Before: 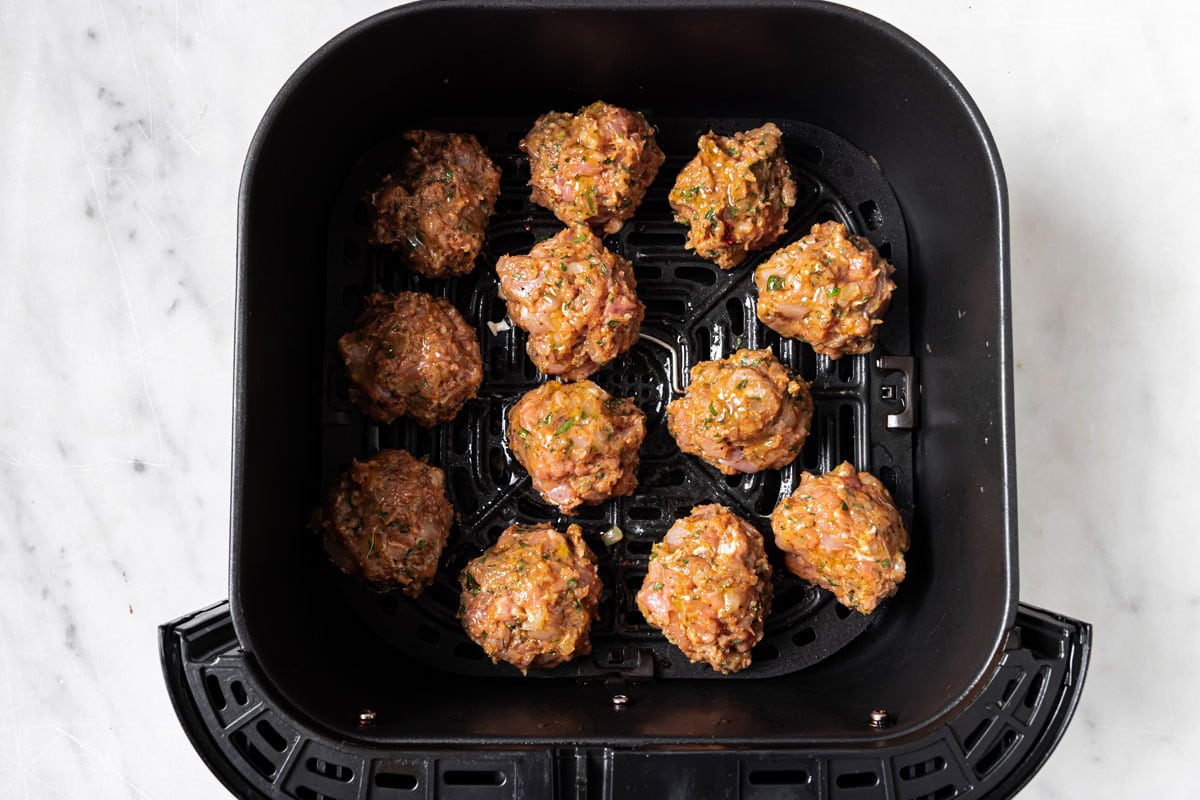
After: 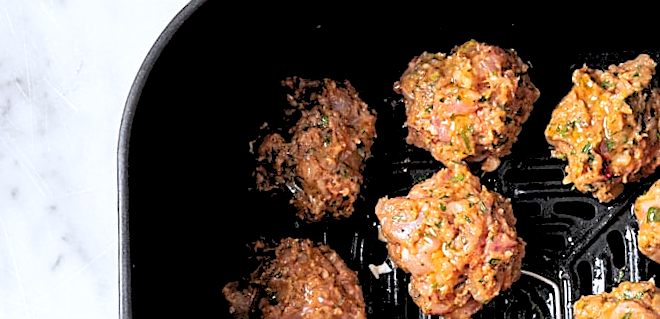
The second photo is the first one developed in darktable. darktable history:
sharpen: on, module defaults
white balance: red 0.976, blue 1.04
rgb levels: preserve colors sum RGB, levels [[0.038, 0.433, 0.934], [0, 0.5, 1], [0, 0.5, 1]]
crop: left 10.121%, top 10.631%, right 36.218%, bottom 51.526%
rotate and perspective: rotation -2.22°, lens shift (horizontal) -0.022, automatic cropping off
exposure: black level correction 0, exposure 0.5 EV, compensate highlight preservation false
